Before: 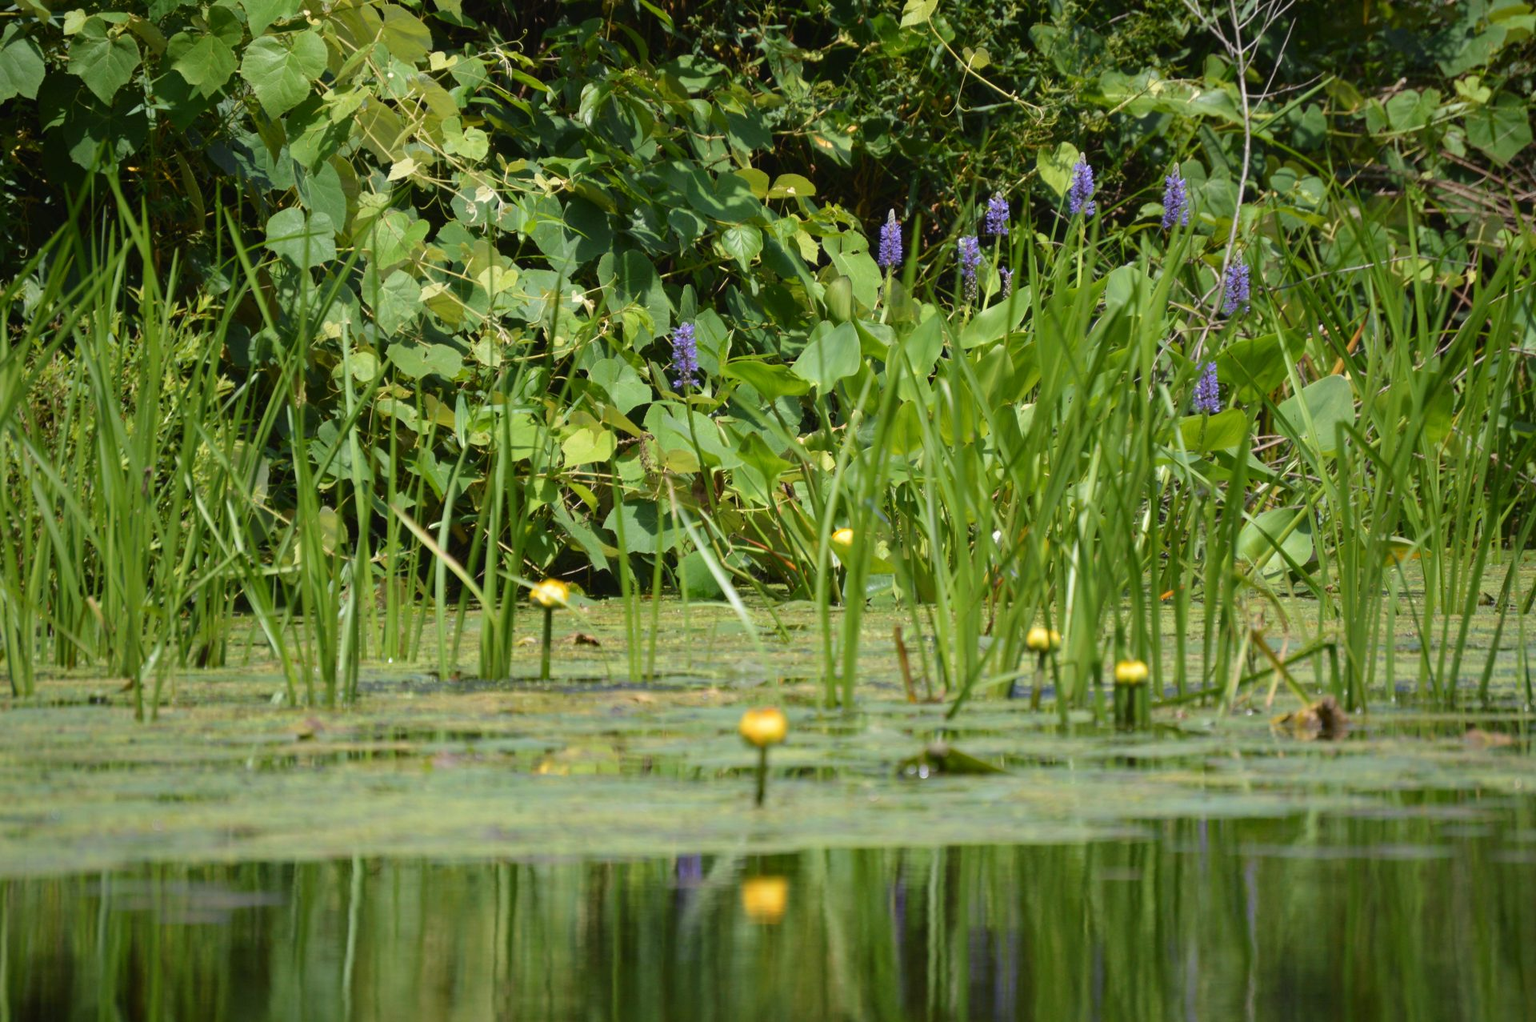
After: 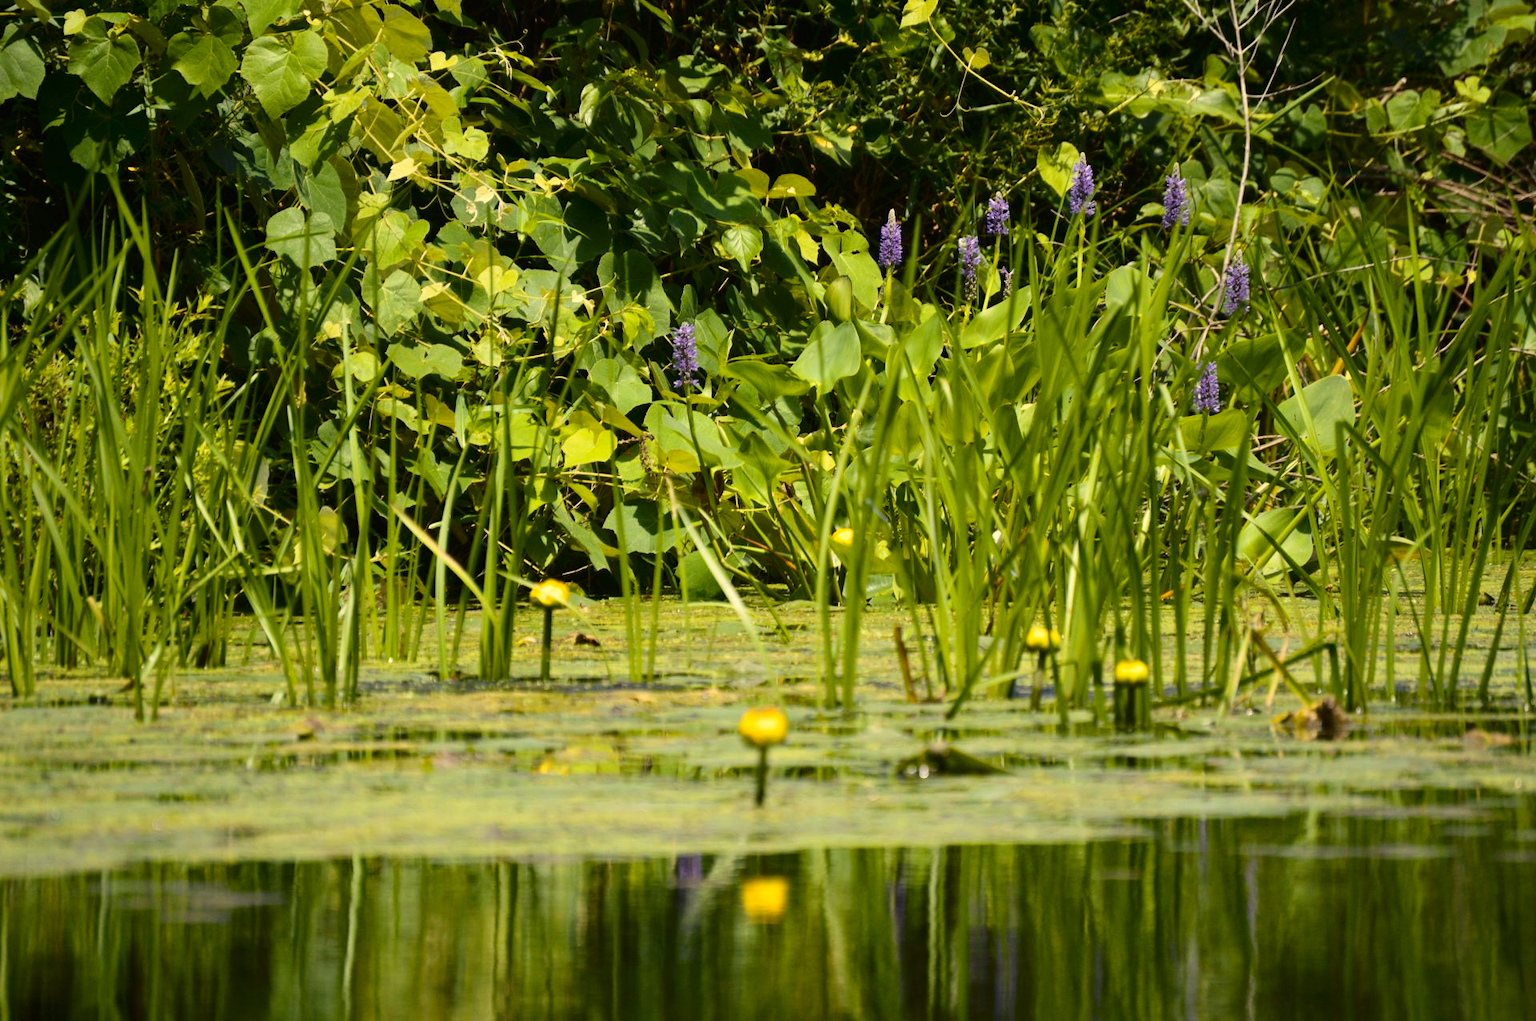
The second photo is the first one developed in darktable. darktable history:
color correction: highlights a* 2.72, highlights b* 22.8
color balance rgb: linear chroma grading › global chroma 15%, perceptual saturation grading › global saturation 30%
contrast brightness saturation: contrast 0.25, saturation -0.31
